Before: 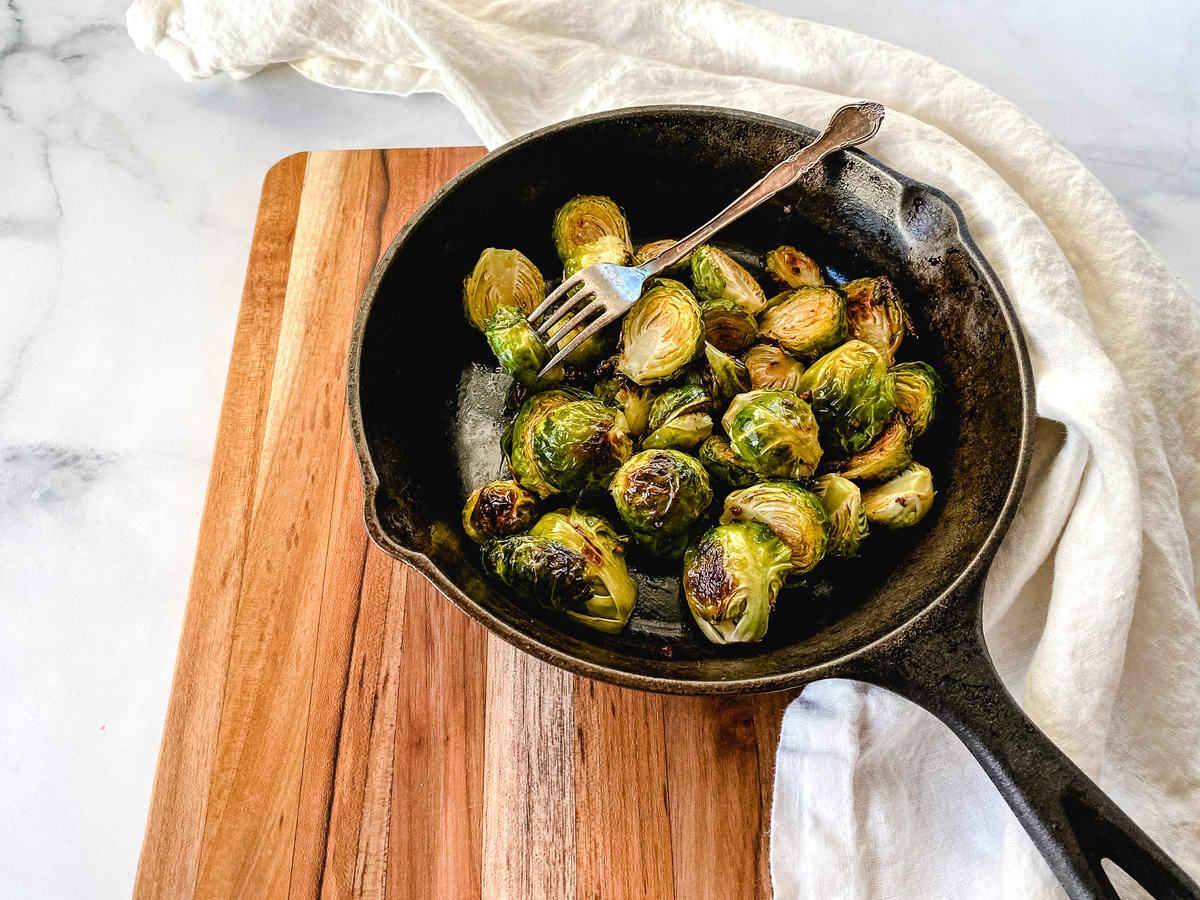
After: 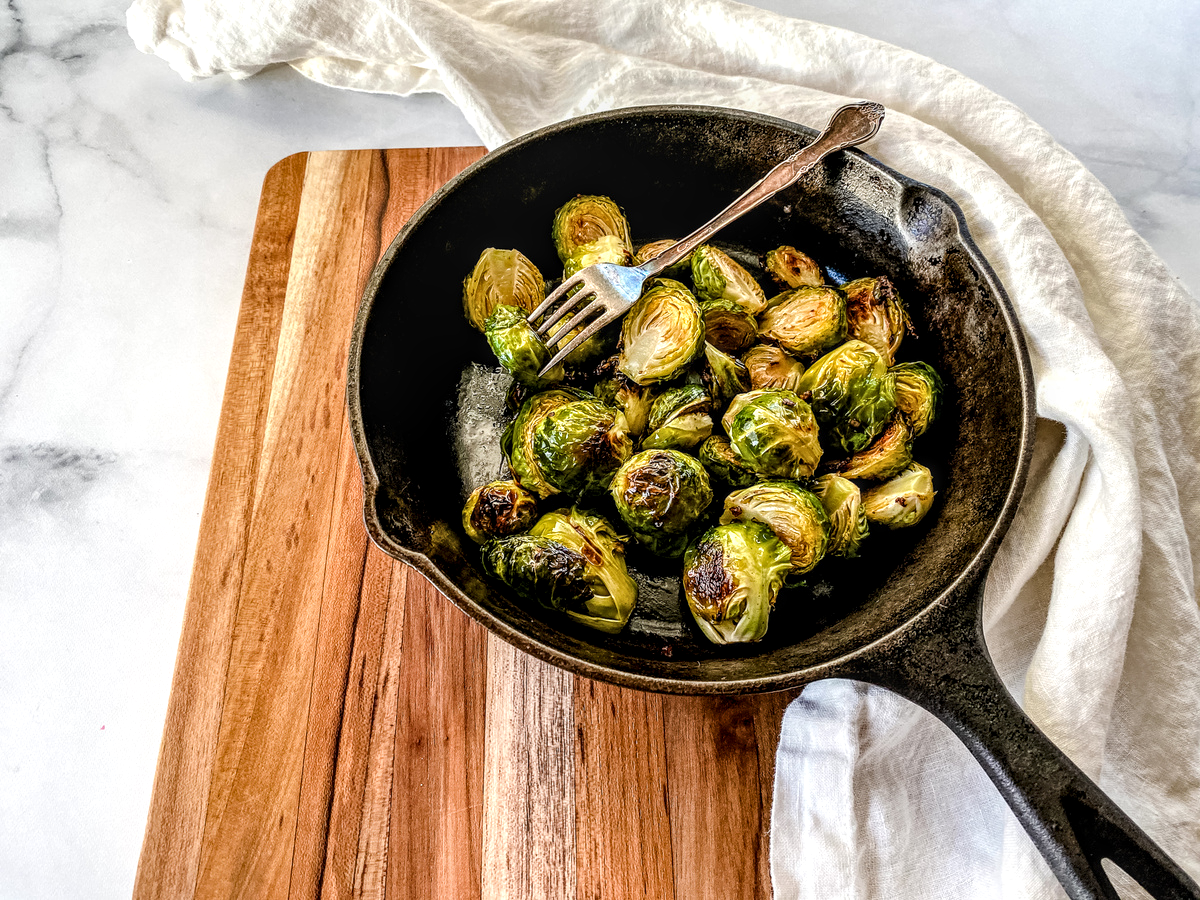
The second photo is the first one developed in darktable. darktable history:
tone equalizer: on, module defaults
local contrast: detail 150%
